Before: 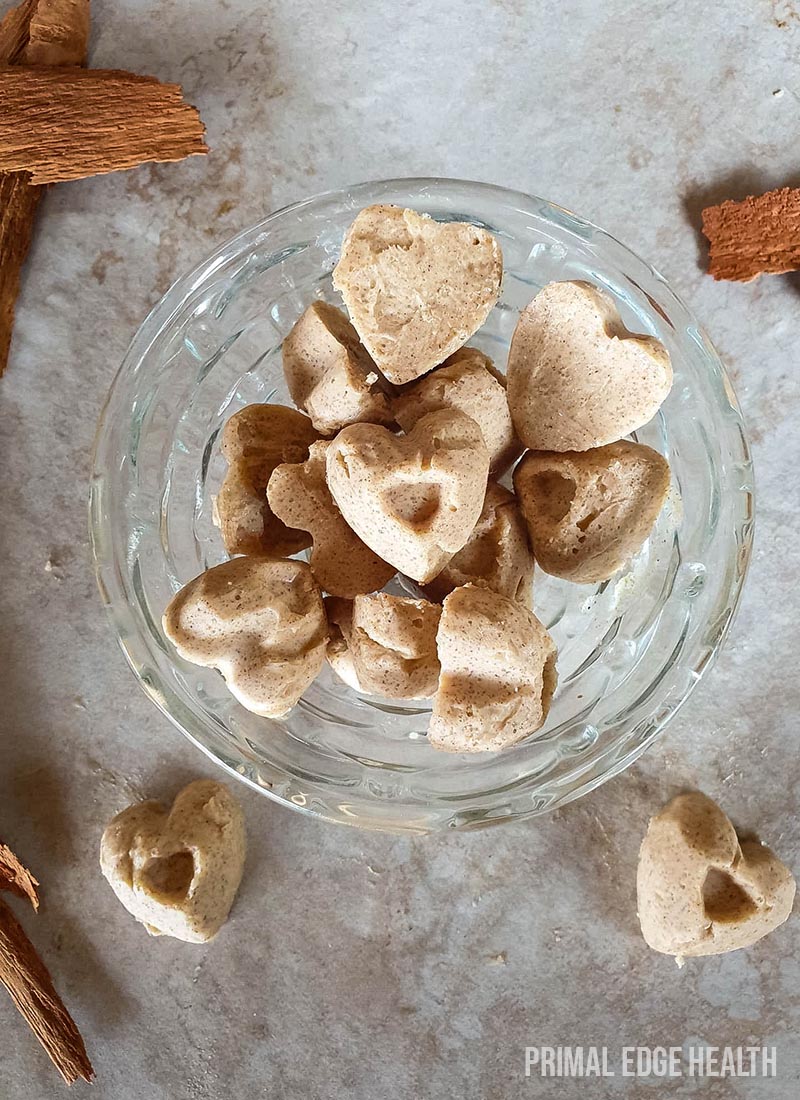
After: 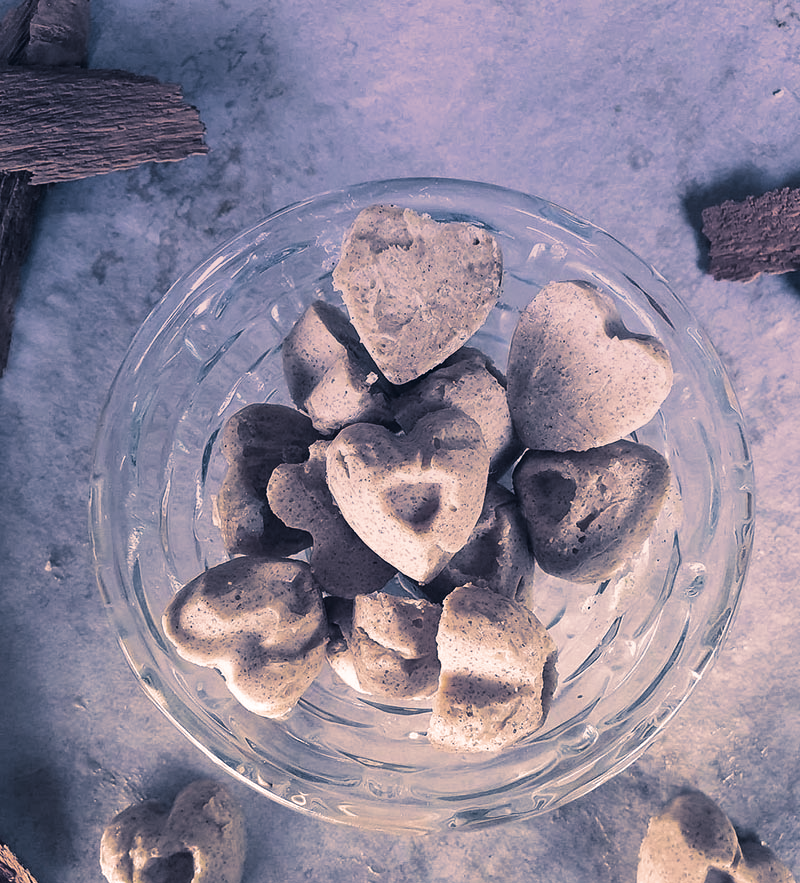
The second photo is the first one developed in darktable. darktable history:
crop: bottom 19.644%
graduated density: hue 238.83°, saturation 50%
color correction: highlights a* 14.46, highlights b* 5.85, shadows a* -5.53, shadows b* -15.24, saturation 0.85
white balance: red 0.976, blue 1.04
split-toning: shadows › hue 226.8°, shadows › saturation 0.56, highlights › hue 28.8°, balance -40, compress 0%
